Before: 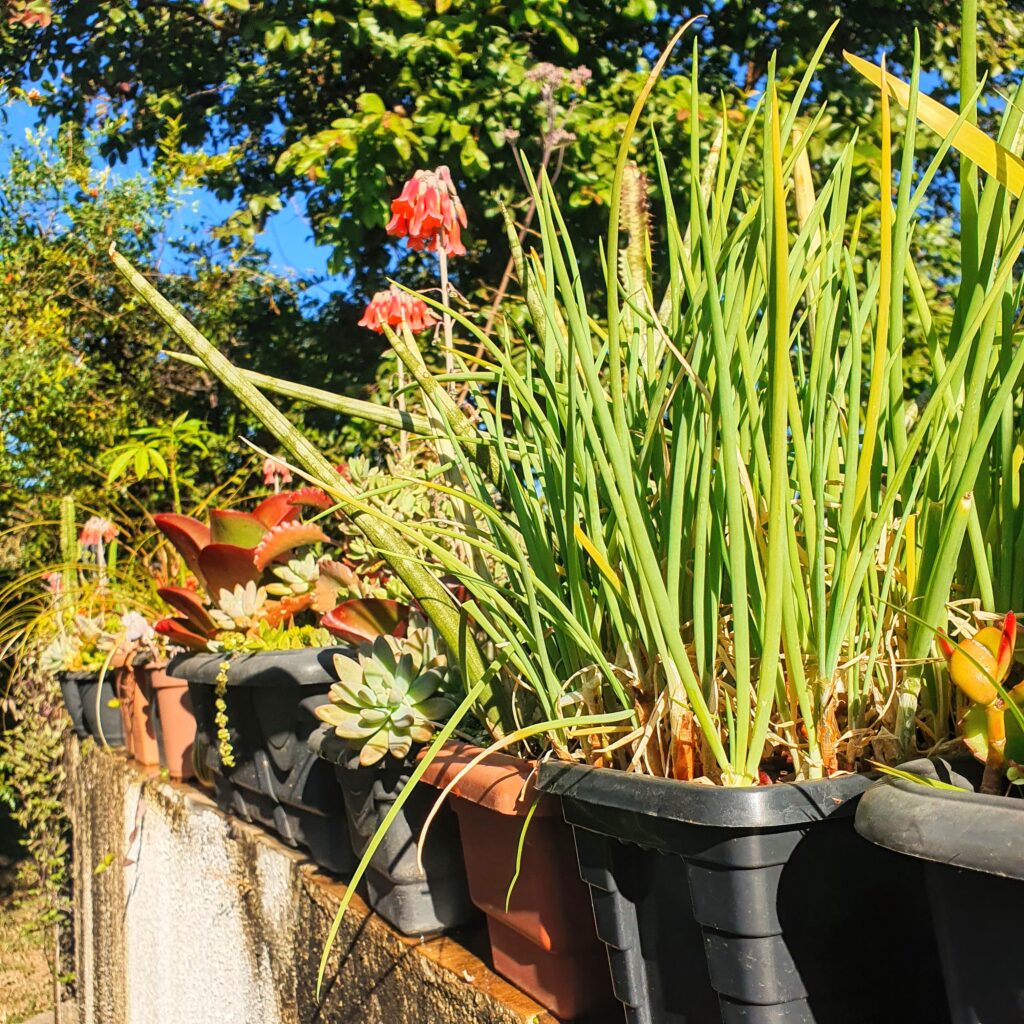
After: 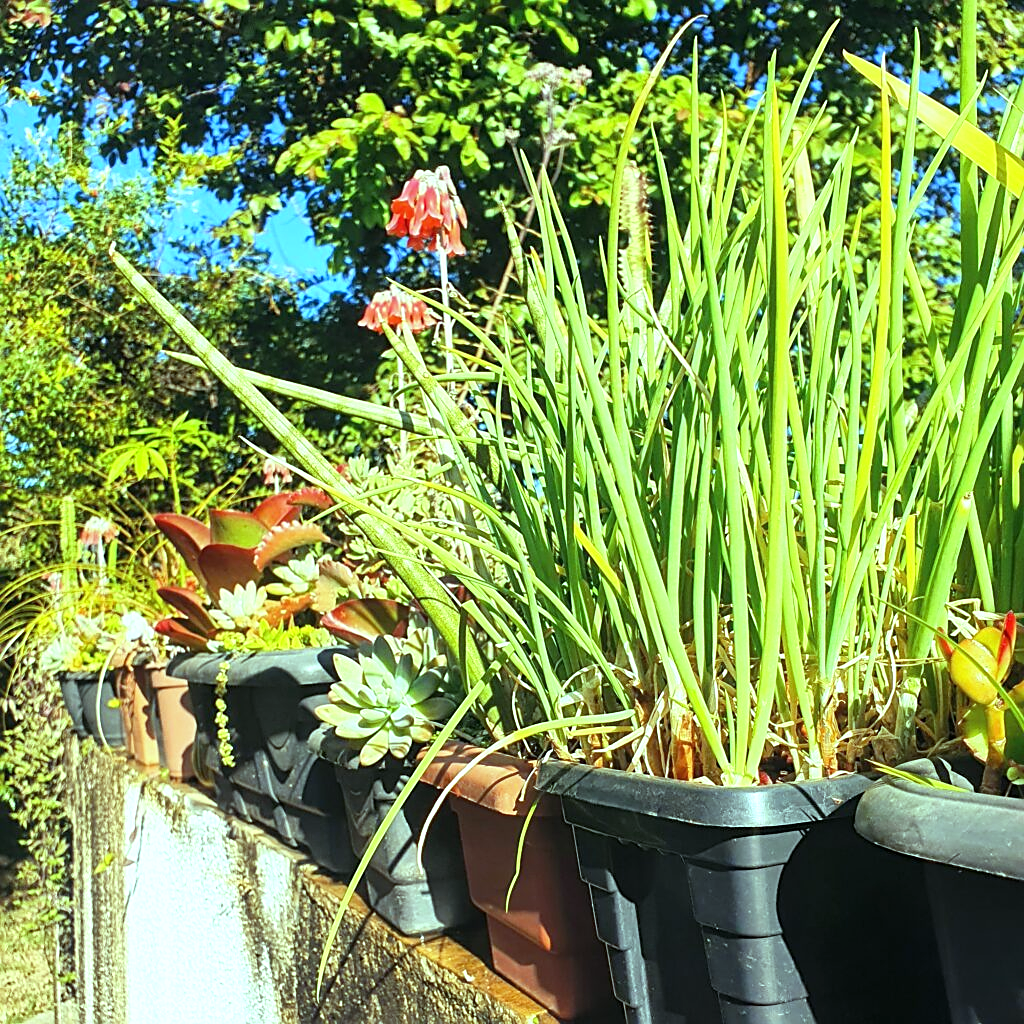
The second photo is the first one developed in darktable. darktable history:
white balance: red 0.98, blue 1.034
exposure: exposure 0.426 EV, compensate highlight preservation false
sharpen: on, module defaults
color balance: mode lift, gamma, gain (sRGB), lift [0.997, 0.979, 1.021, 1.011], gamma [1, 1.084, 0.916, 0.998], gain [1, 0.87, 1.13, 1.101], contrast 4.55%, contrast fulcrum 38.24%, output saturation 104.09%
contrast equalizer: octaves 7, y [[0.6 ×6], [0.55 ×6], [0 ×6], [0 ×6], [0 ×6]], mix -0.2
